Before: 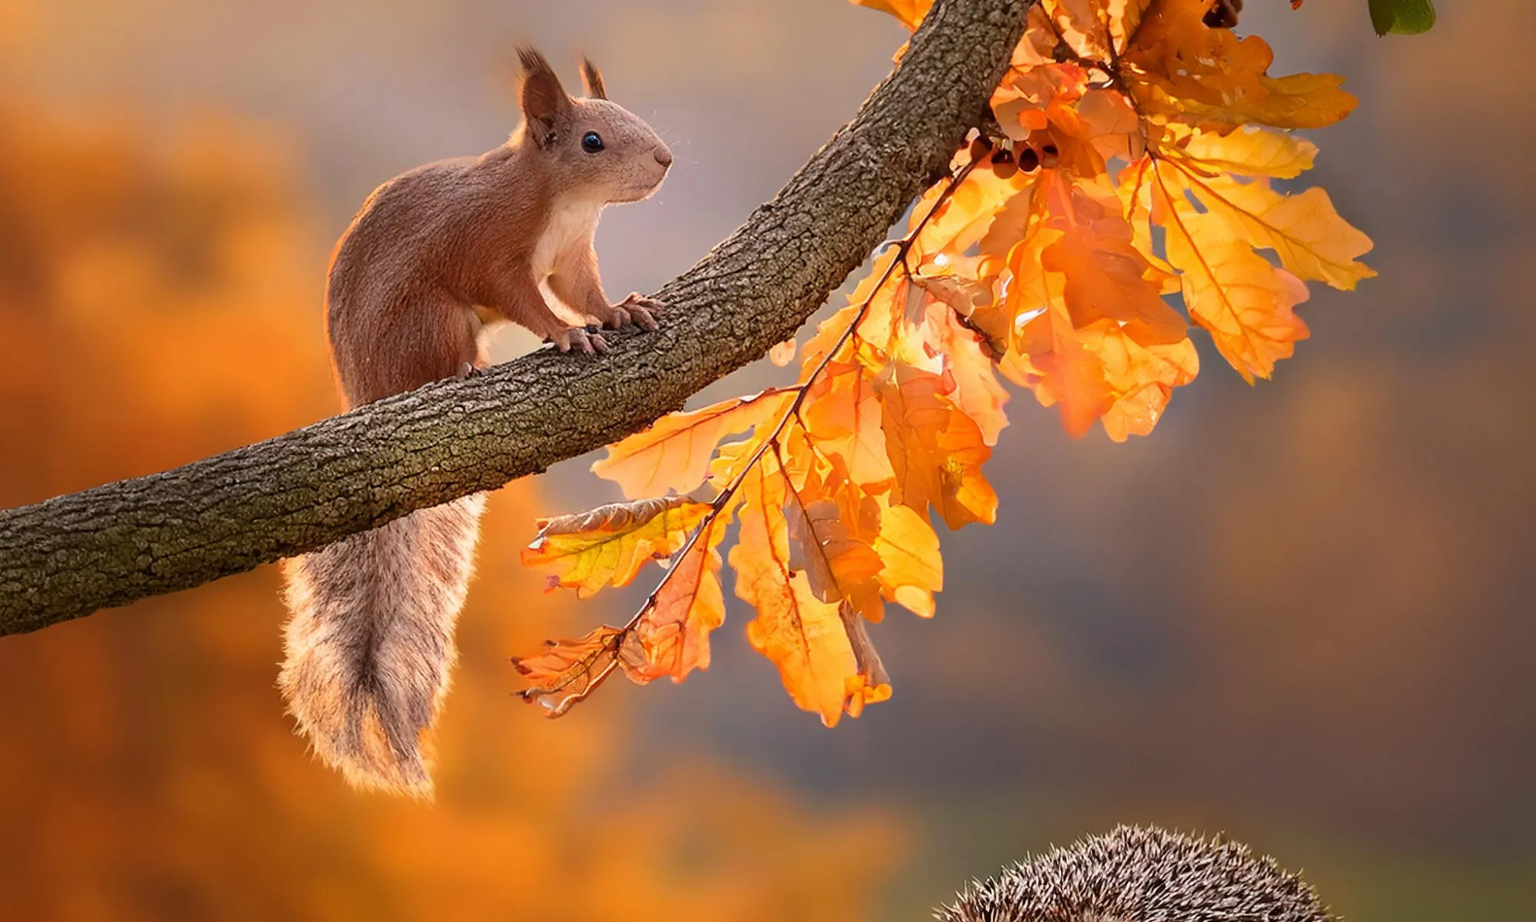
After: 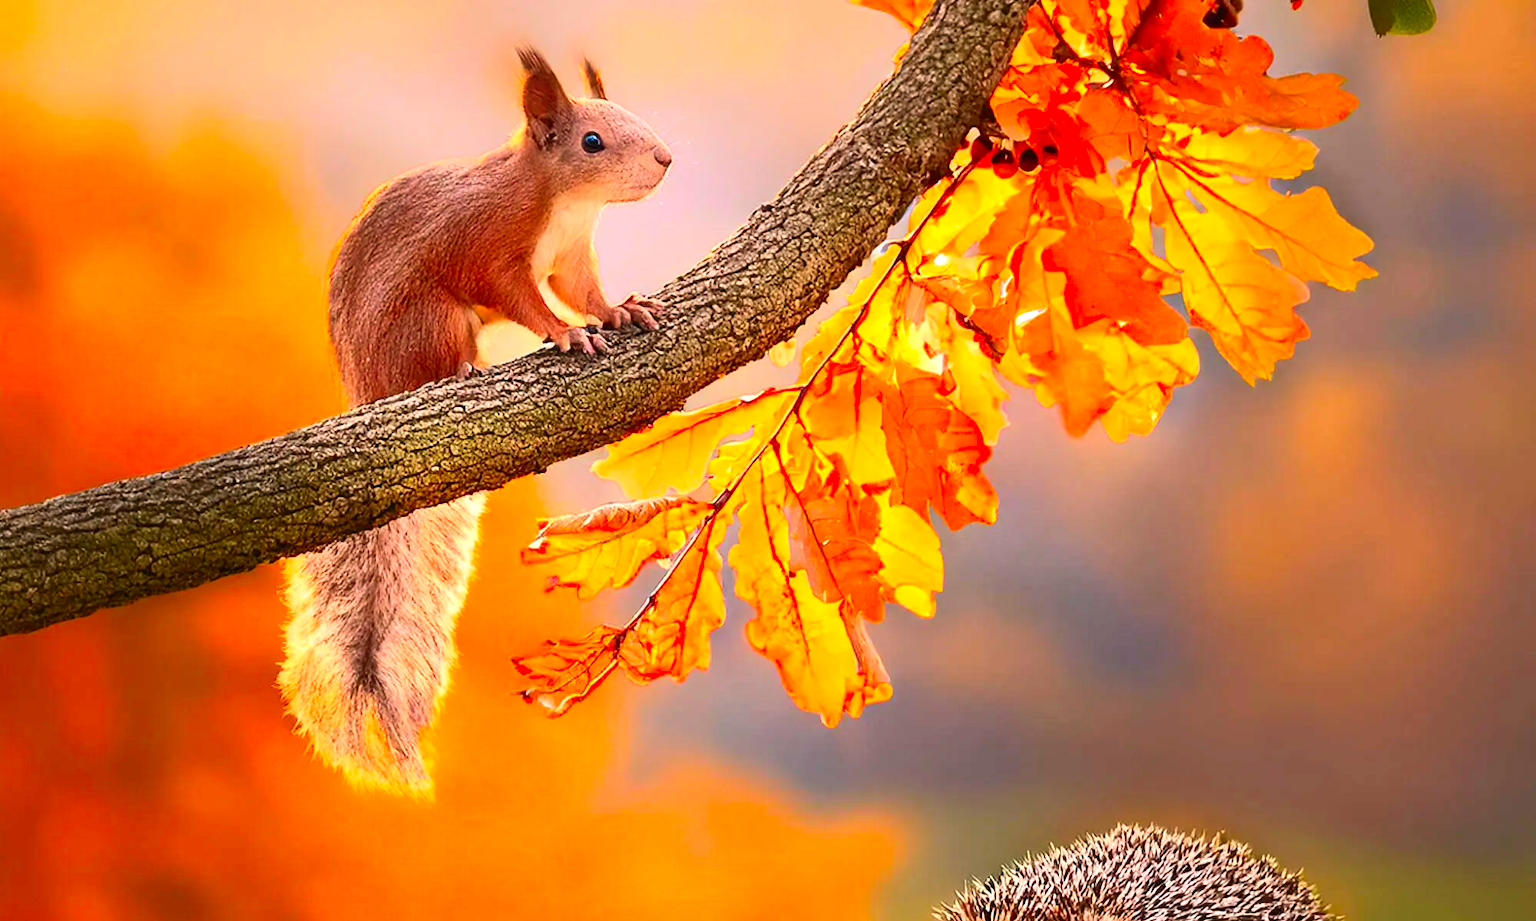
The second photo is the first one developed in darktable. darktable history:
tone equalizer: -8 EV -0.417 EV, -7 EV -0.389 EV, -6 EV -0.333 EV, -5 EV -0.222 EV, -3 EV 0.222 EV, -2 EV 0.333 EV, -1 EV 0.389 EV, +0 EV 0.417 EV, edges refinement/feathering 500, mask exposure compensation -1.57 EV, preserve details no
exposure: exposure 0.161 EV, compensate highlight preservation false
contrast brightness saturation: contrast 0.2, brightness 0.2, saturation 0.8
